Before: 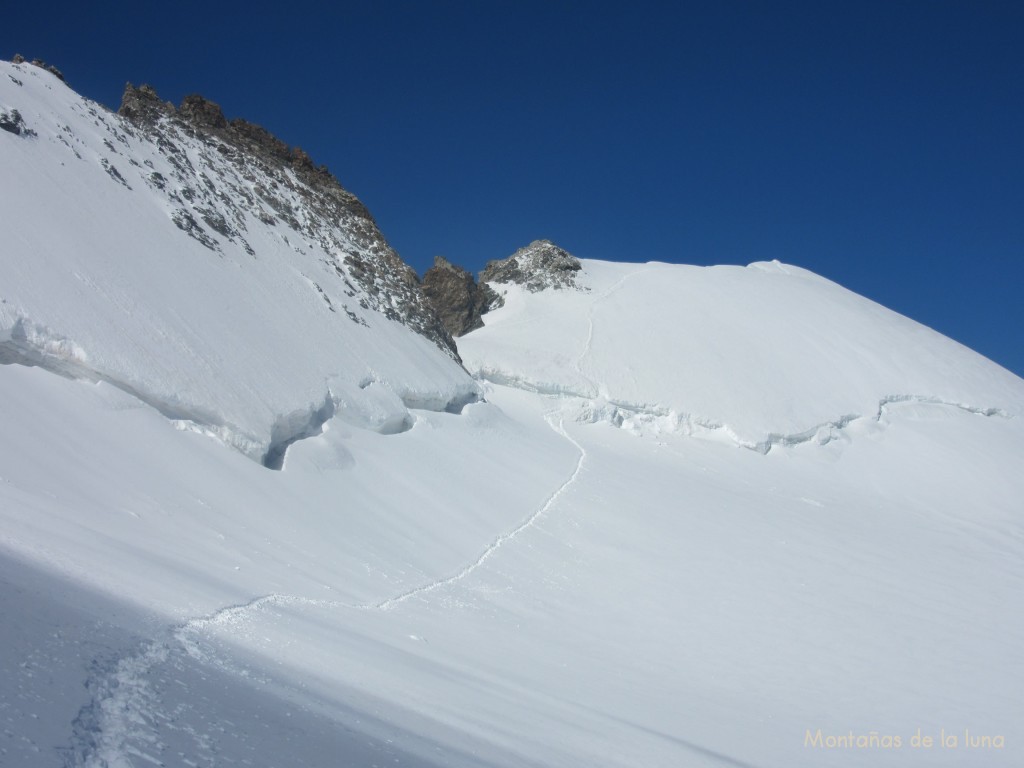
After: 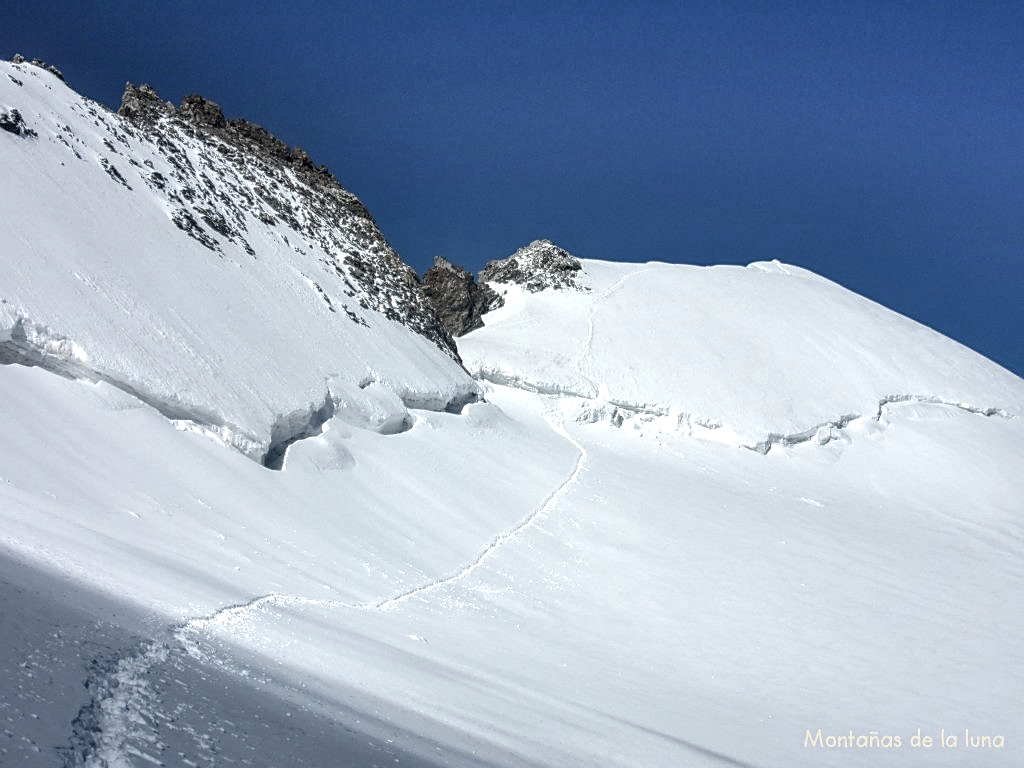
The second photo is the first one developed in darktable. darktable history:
local contrast: highlights 19%, detail 186%
sharpen: on, module defaults
tone equalizer: on, module defaults
shadows and highlights: radius 110.86, shadows 51.09, white point adjustment 9.16, highlights -4.17, highlights color adjustment 32.2%, soften with gaussian
contrast brightness saturation: saturation -0.1
